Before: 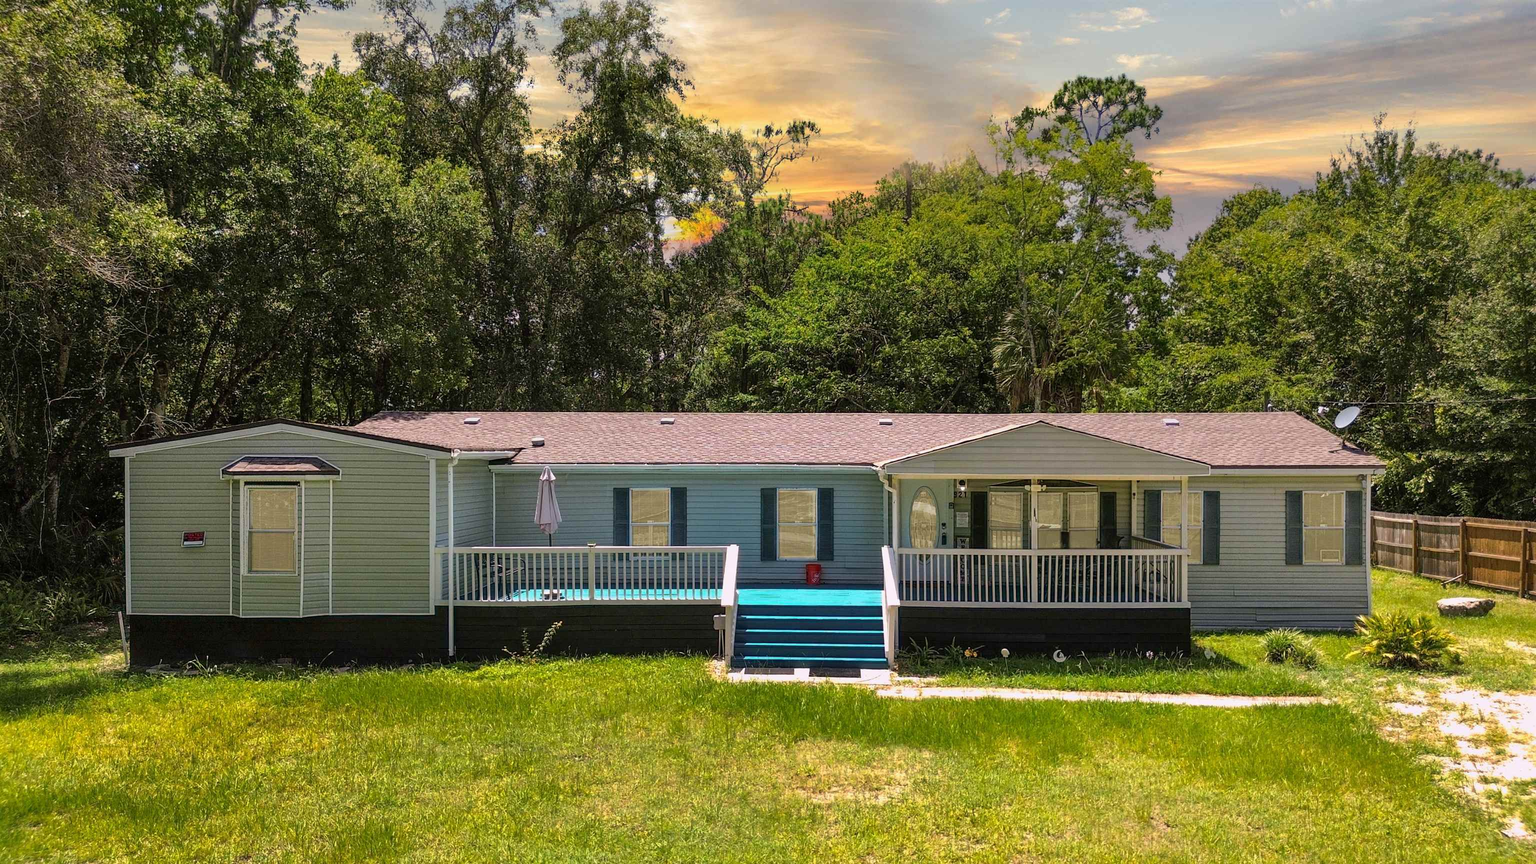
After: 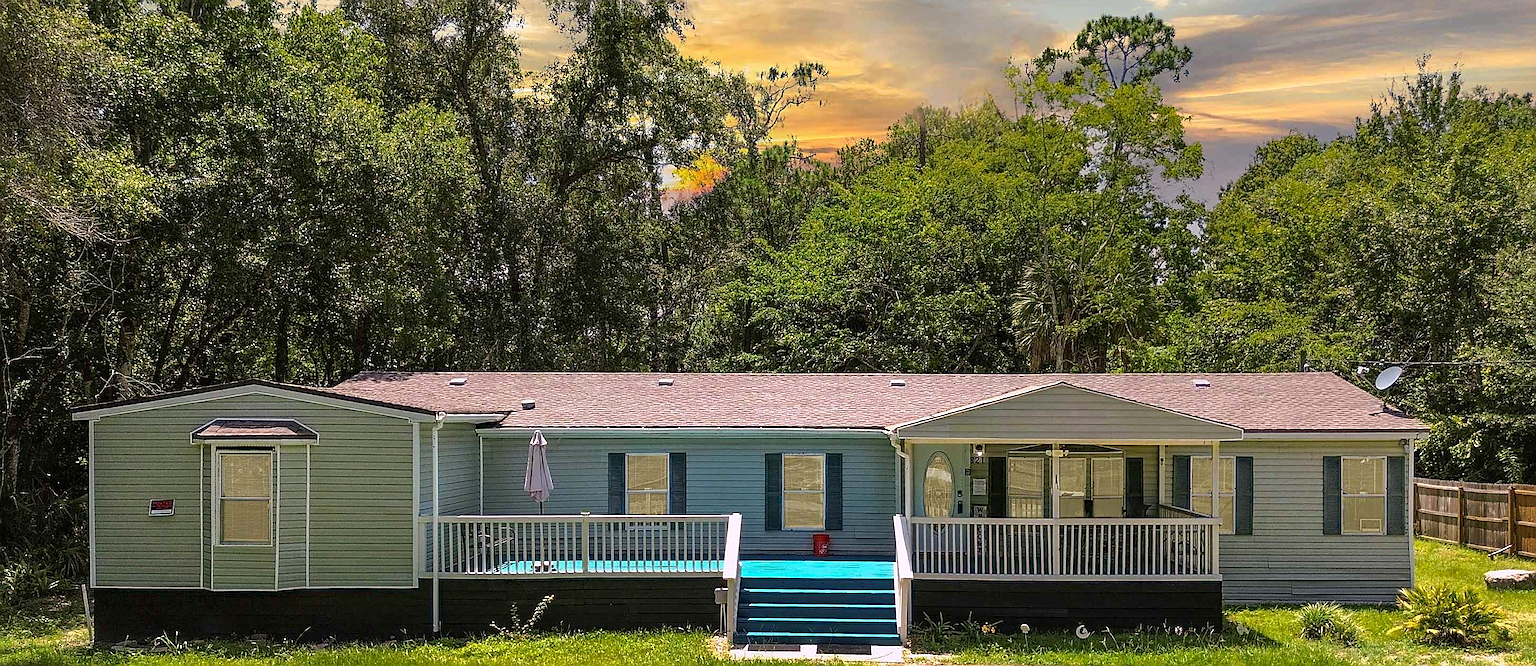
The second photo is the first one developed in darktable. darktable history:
haze removal: compatibility mode true, adaptive false
crop: left 2.71%, top 7.212%, right 3.241%, bottom 20.265%
sharpen: radius 1.4, amount 1.253, threshold 0.809
